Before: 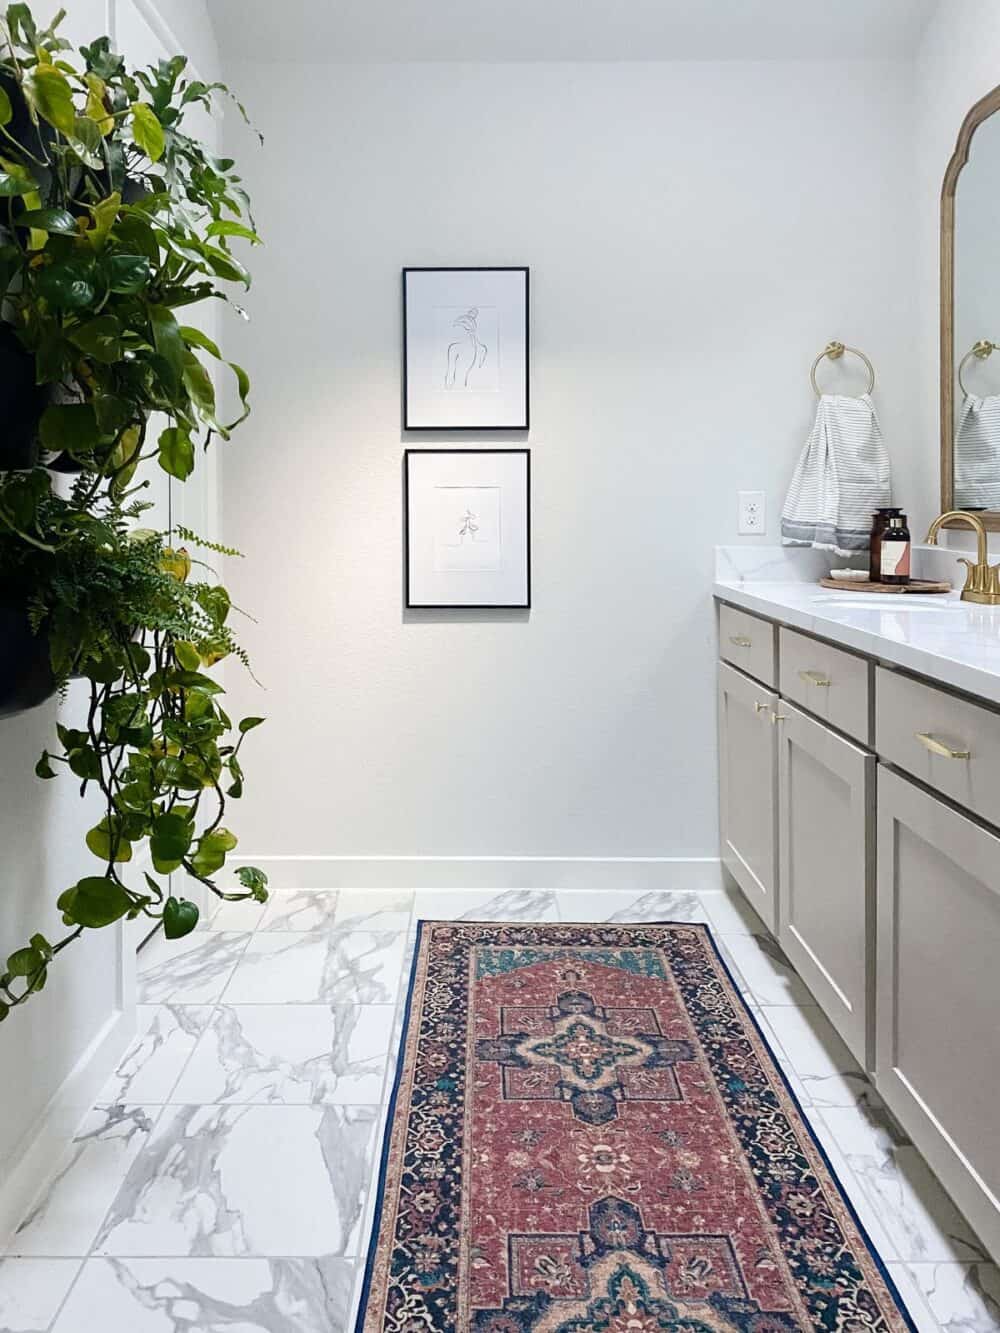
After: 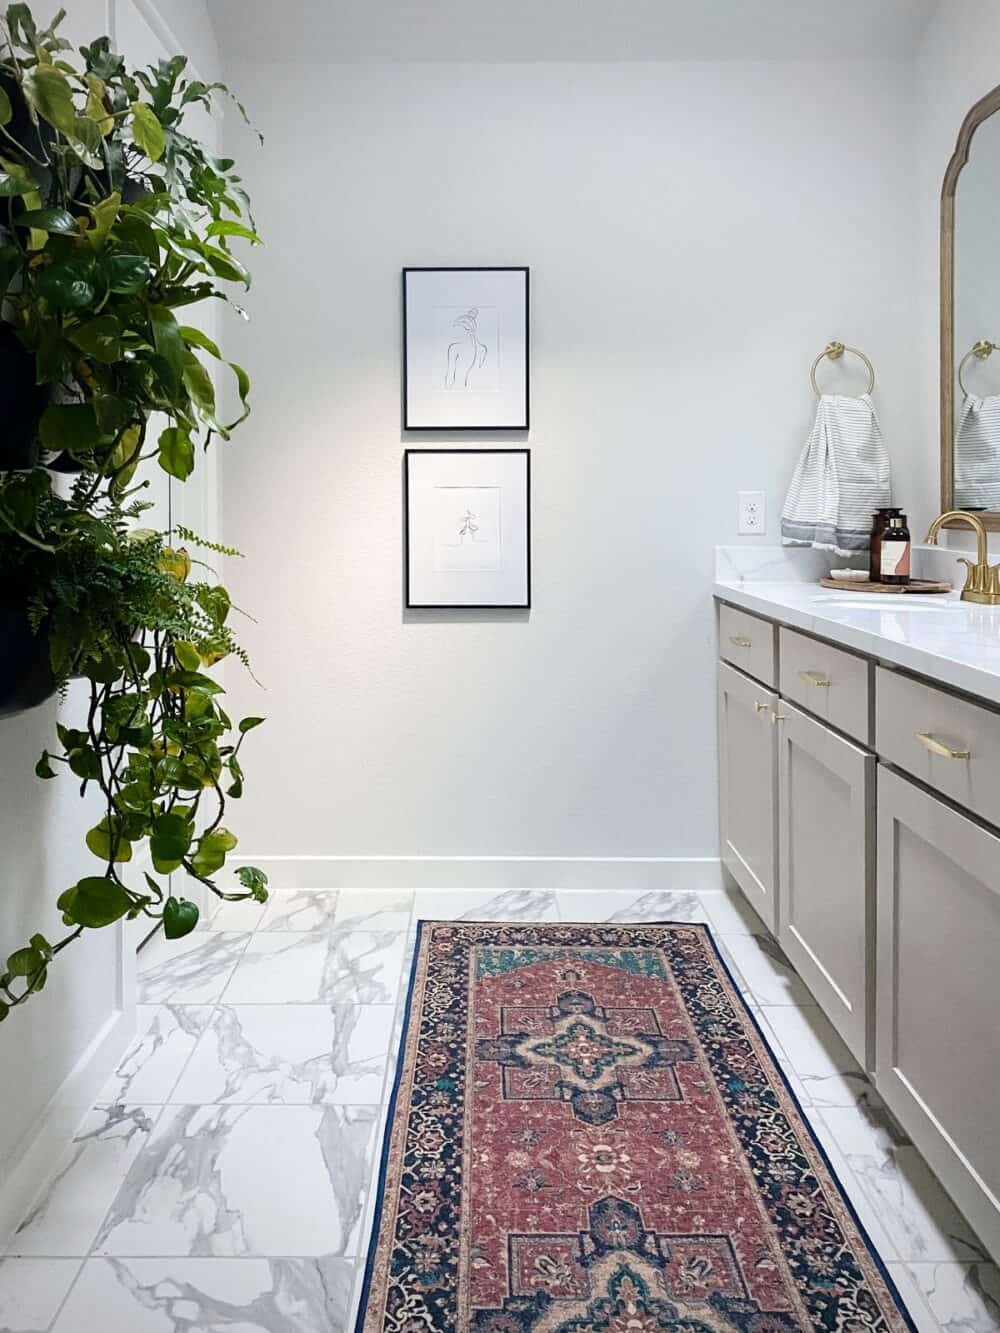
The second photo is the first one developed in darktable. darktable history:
vignetting: fall-off radius 60.95%
exposure: black level correction 0.001, compensate highlight preservation false
